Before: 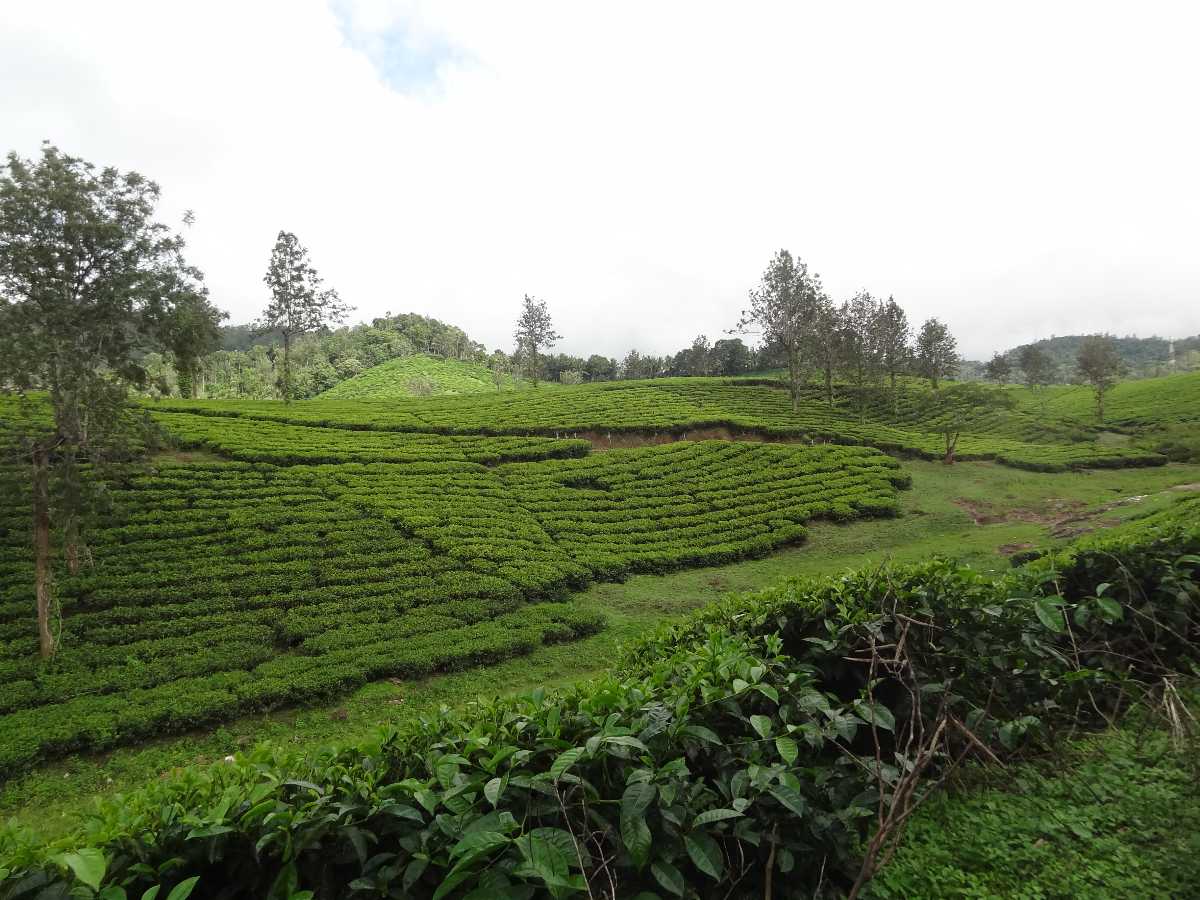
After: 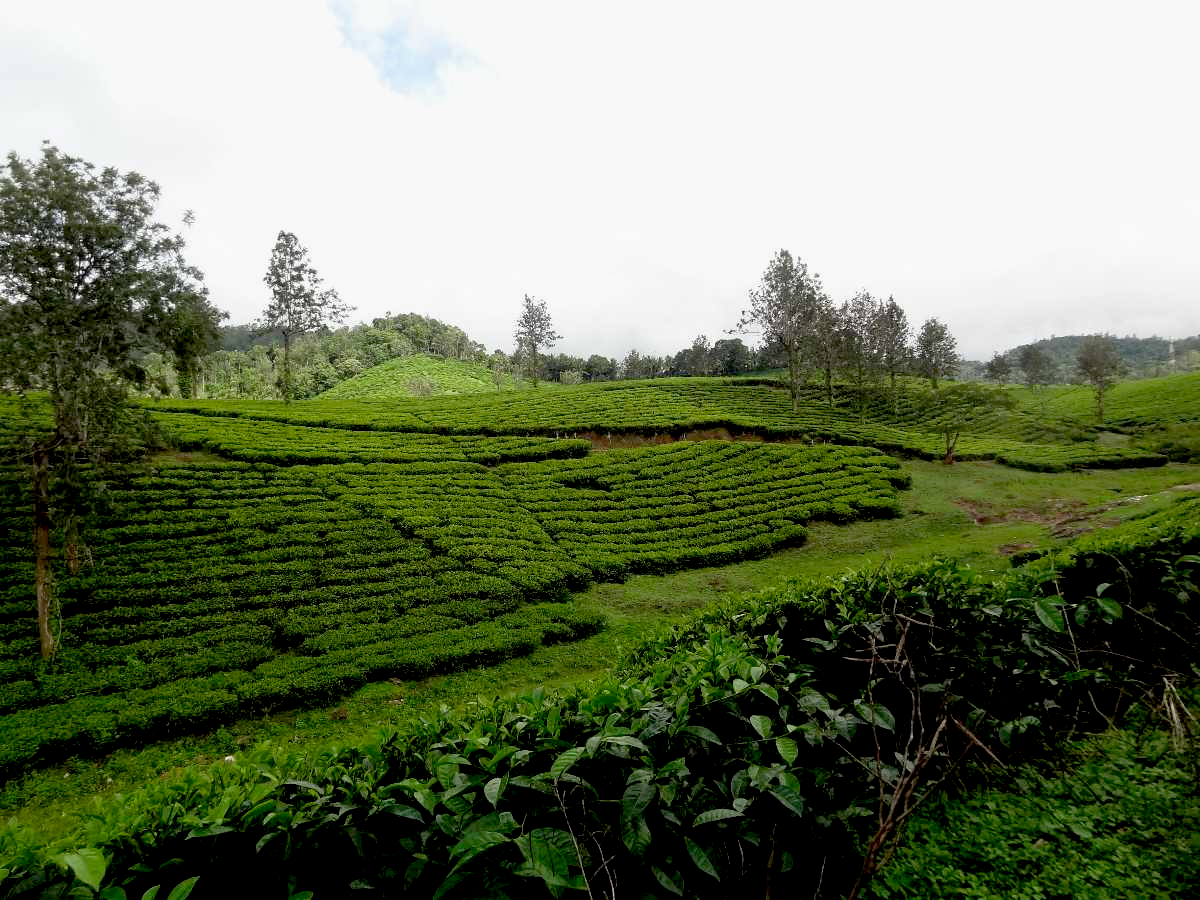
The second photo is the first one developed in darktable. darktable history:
exposure: black level correction 0.03, exposure -0.074 EV, compensate highlight preservation false
